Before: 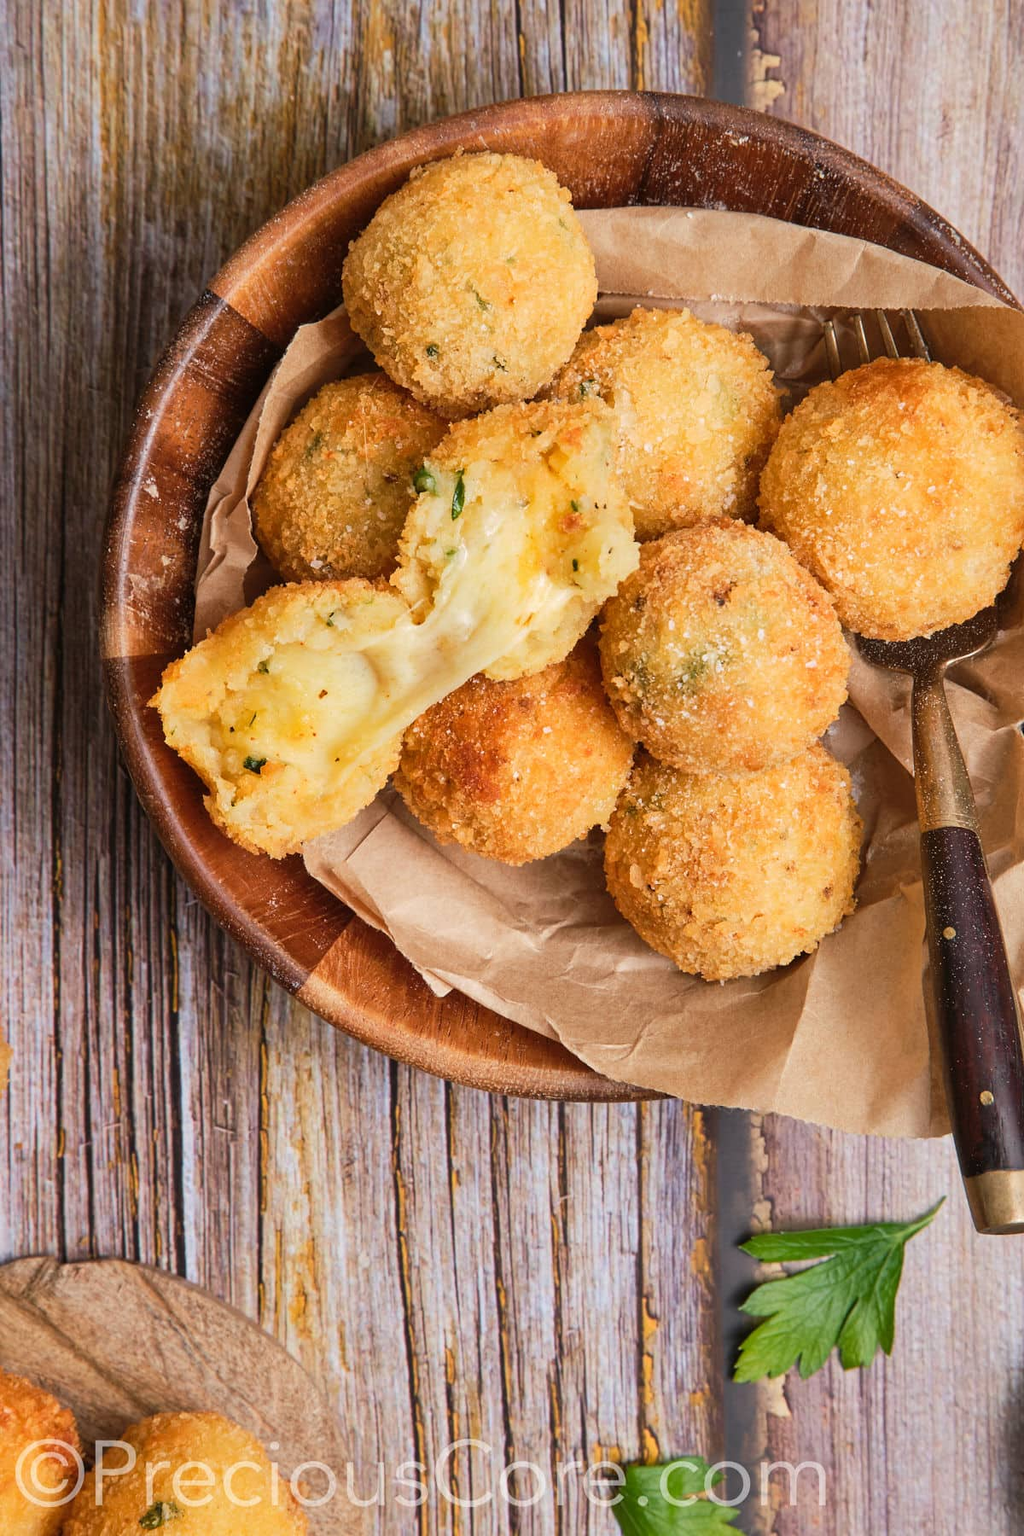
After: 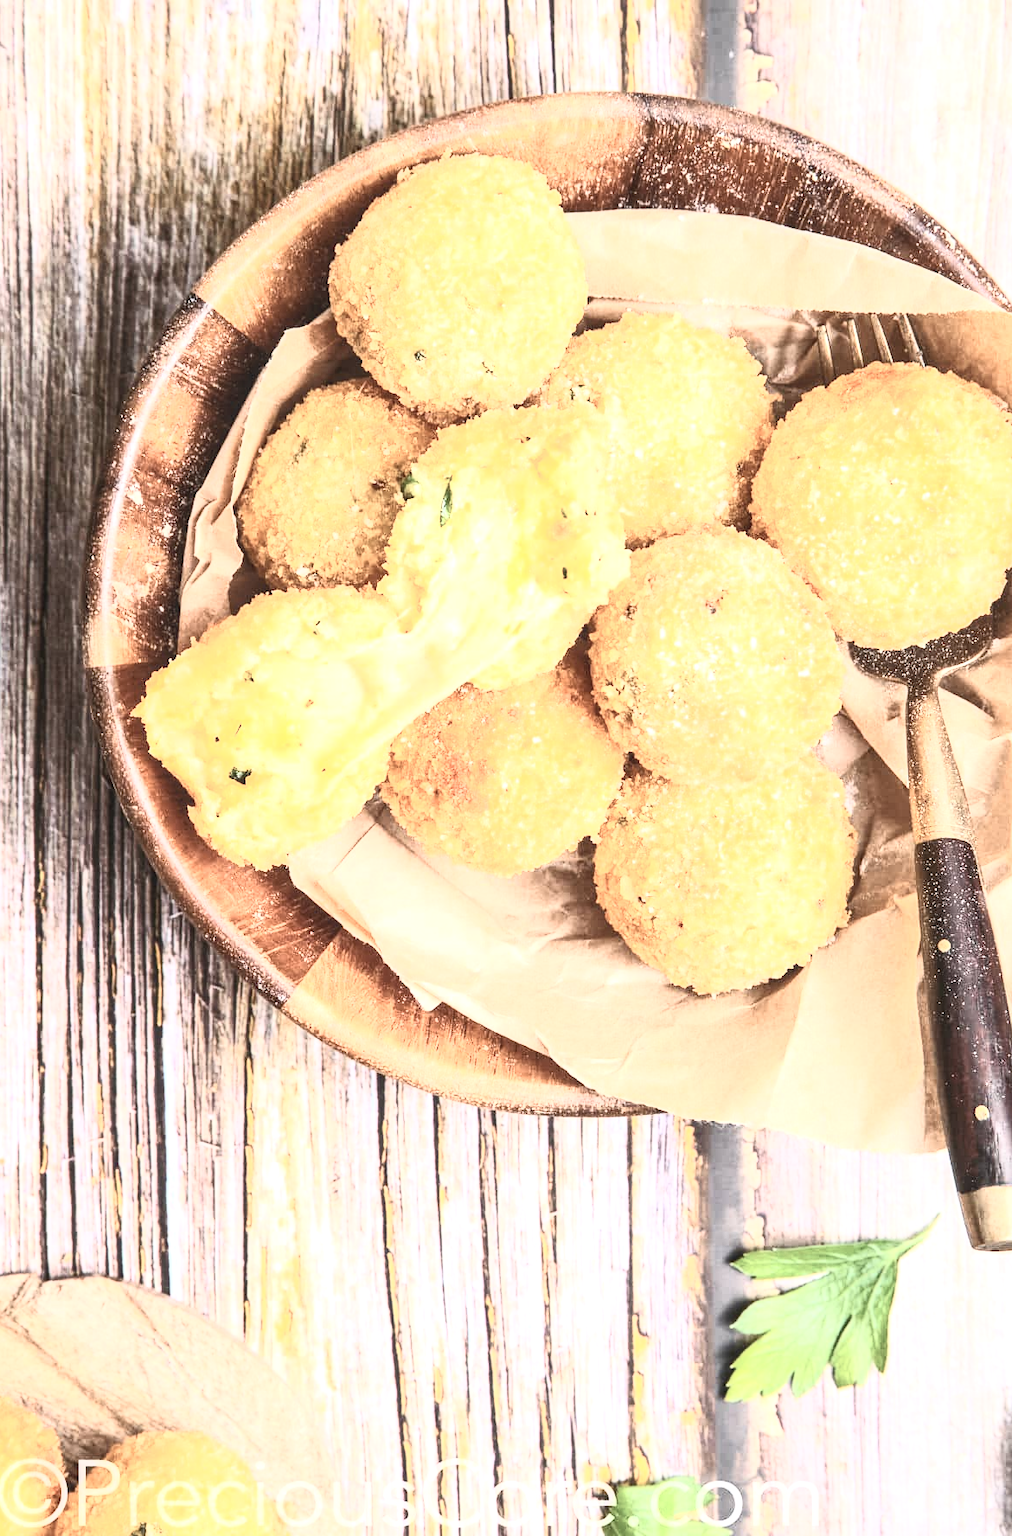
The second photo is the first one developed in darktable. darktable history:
crop and rotate: left 1.774%, right 0.633%, bottom 1.28%
contrast brightness saturation: contrast 0.57, brightness 0.57, saturation -0.34
local contrast: on, module defaults
exposure: black level correction 0, exposure 1.2 EV, compensate highlight preservation false
